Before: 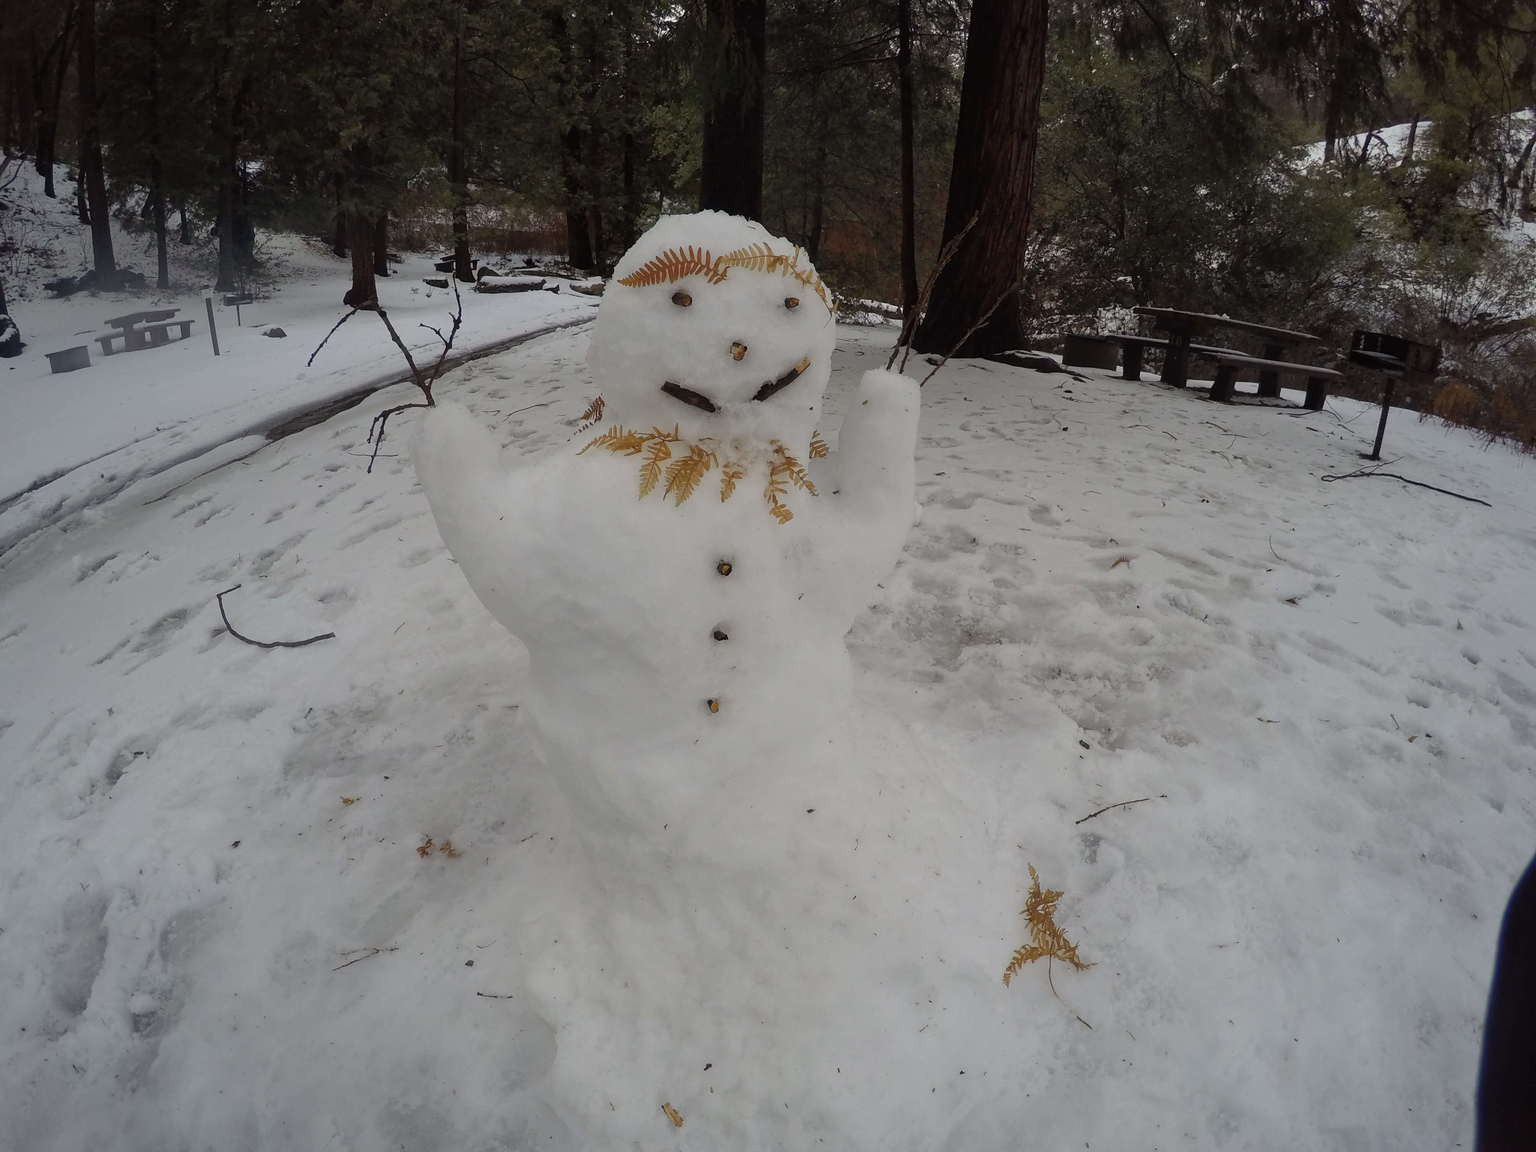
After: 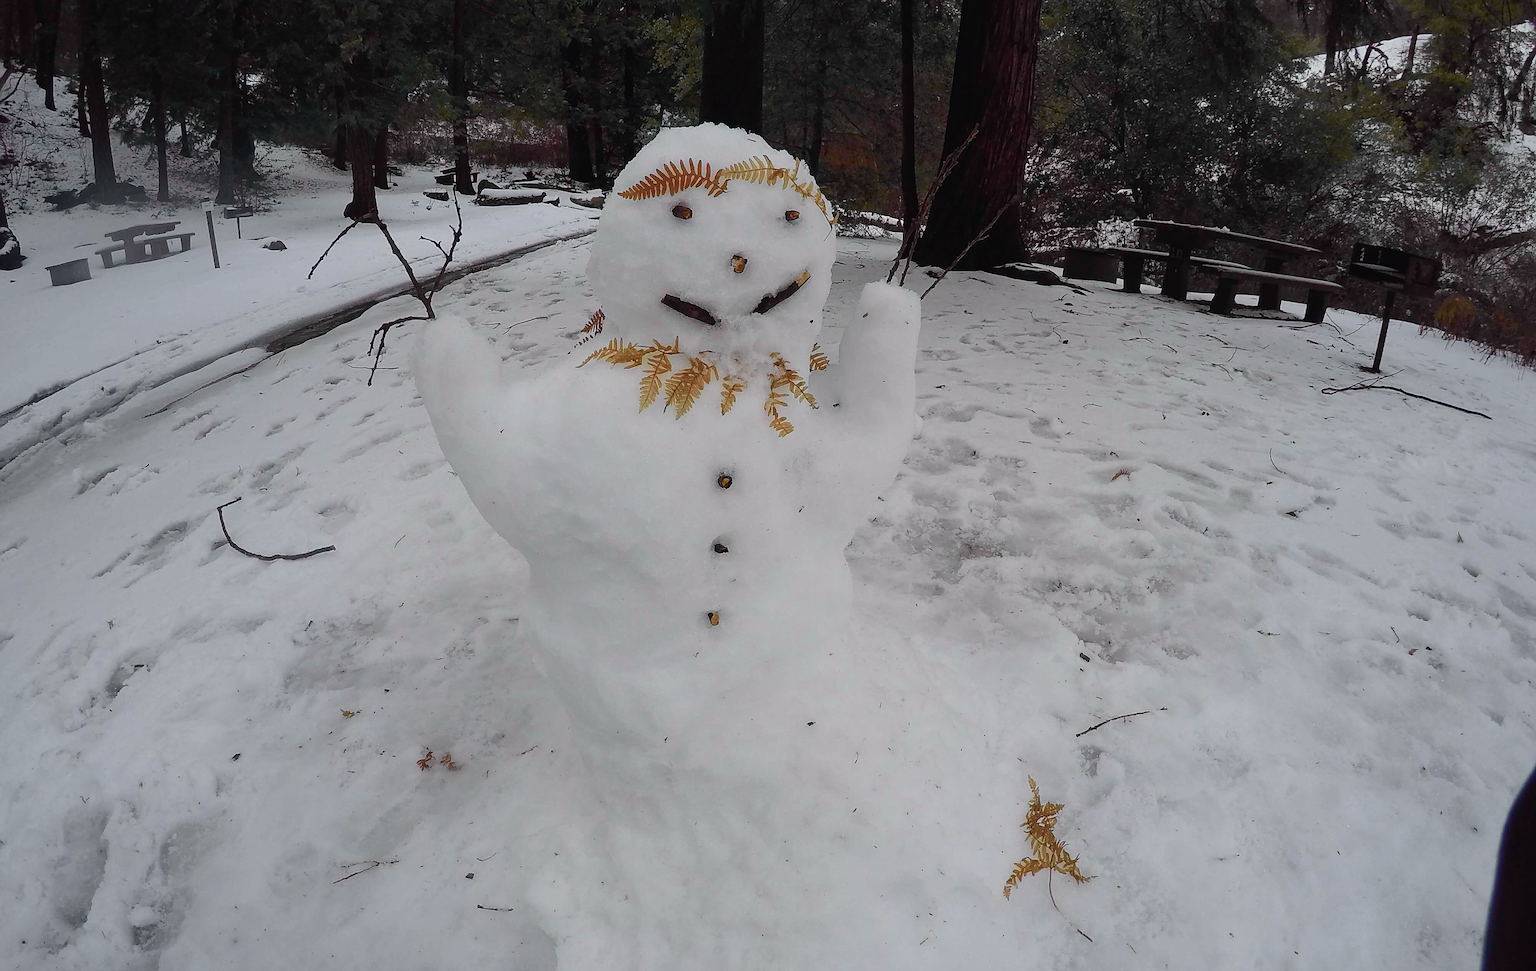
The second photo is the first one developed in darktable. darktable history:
sharpen: amount 0.6
tone curve: curves: ch0 [(0, 0.015) (0.037, 0.032) (0.131, 0.113) (0.275, 0.26) (0.497, 0.531) (0.617, 0.663) (0.704, 0.748) (0.813, 0.842) (0.911, 0.931) (0.997, 1)]; ch1 [(0, 0) (0.301, 0.3) (0.444, 0.438) (0.493, 0.494) (0.501, 0.499) (0.534, 0.543) (0.582, 0.605) (0.658, 0.687) (0.746, 0.79) (1, 1)]; ch2 [(0, 0) (0.246, 0.234) (0.36, 0.356) (0.415, 0.426) (0.476, 0.492) (0.502, 0.499) (0.525, 0.513) (0.533, 0.534) (0.586, 0.598) (0.634, 0.643) (0.706, 0.717) (0.853, 0.83) (1, 0.951)], color space Lab, independent channels, preserve colors none
velvia: on, module defaults
crop: top 7.625%, bottom 8.027%
white balance: red 0.984, blue 1.059
color correction: saturation 0.98
